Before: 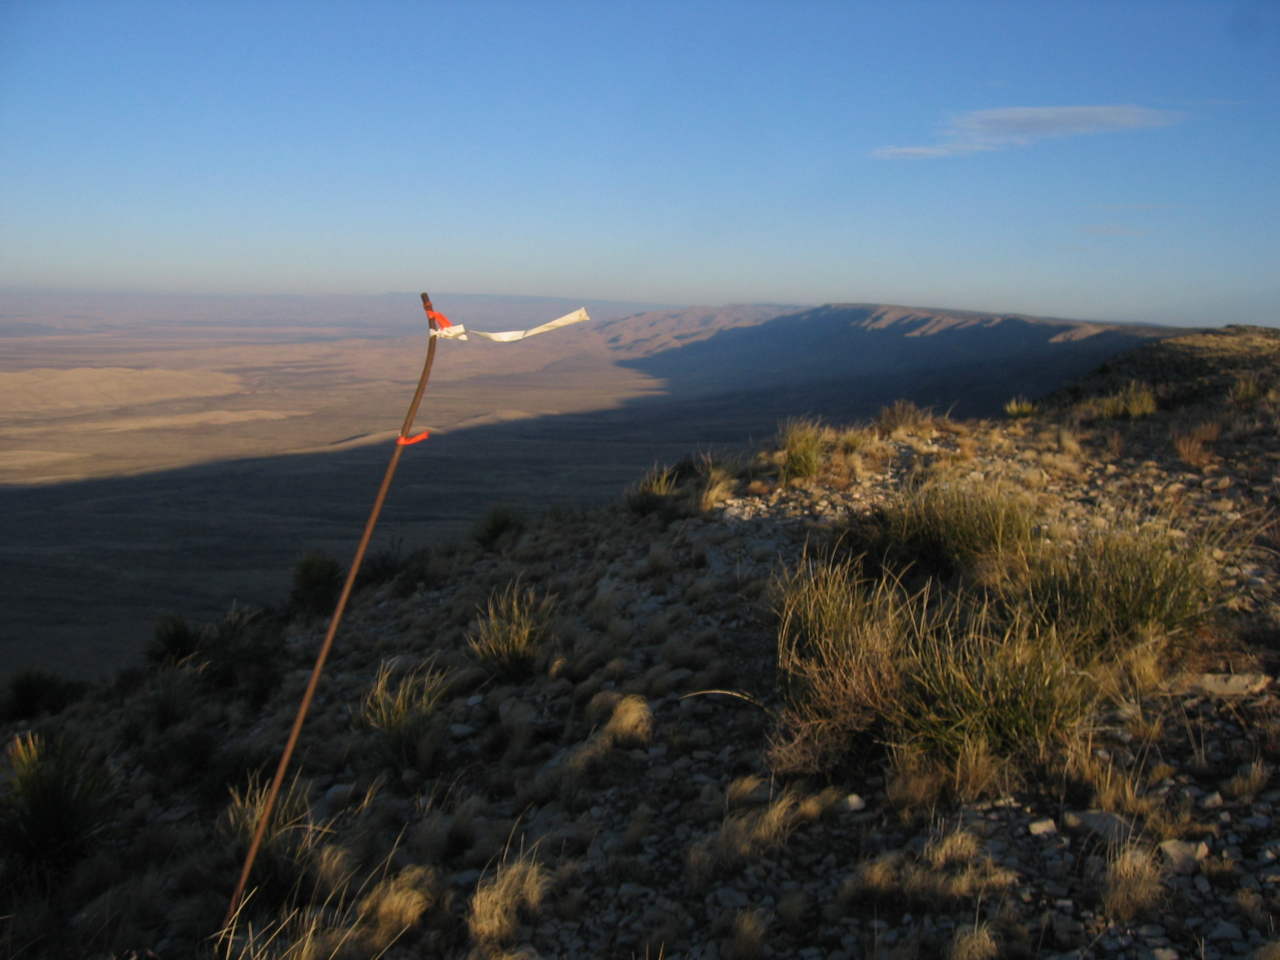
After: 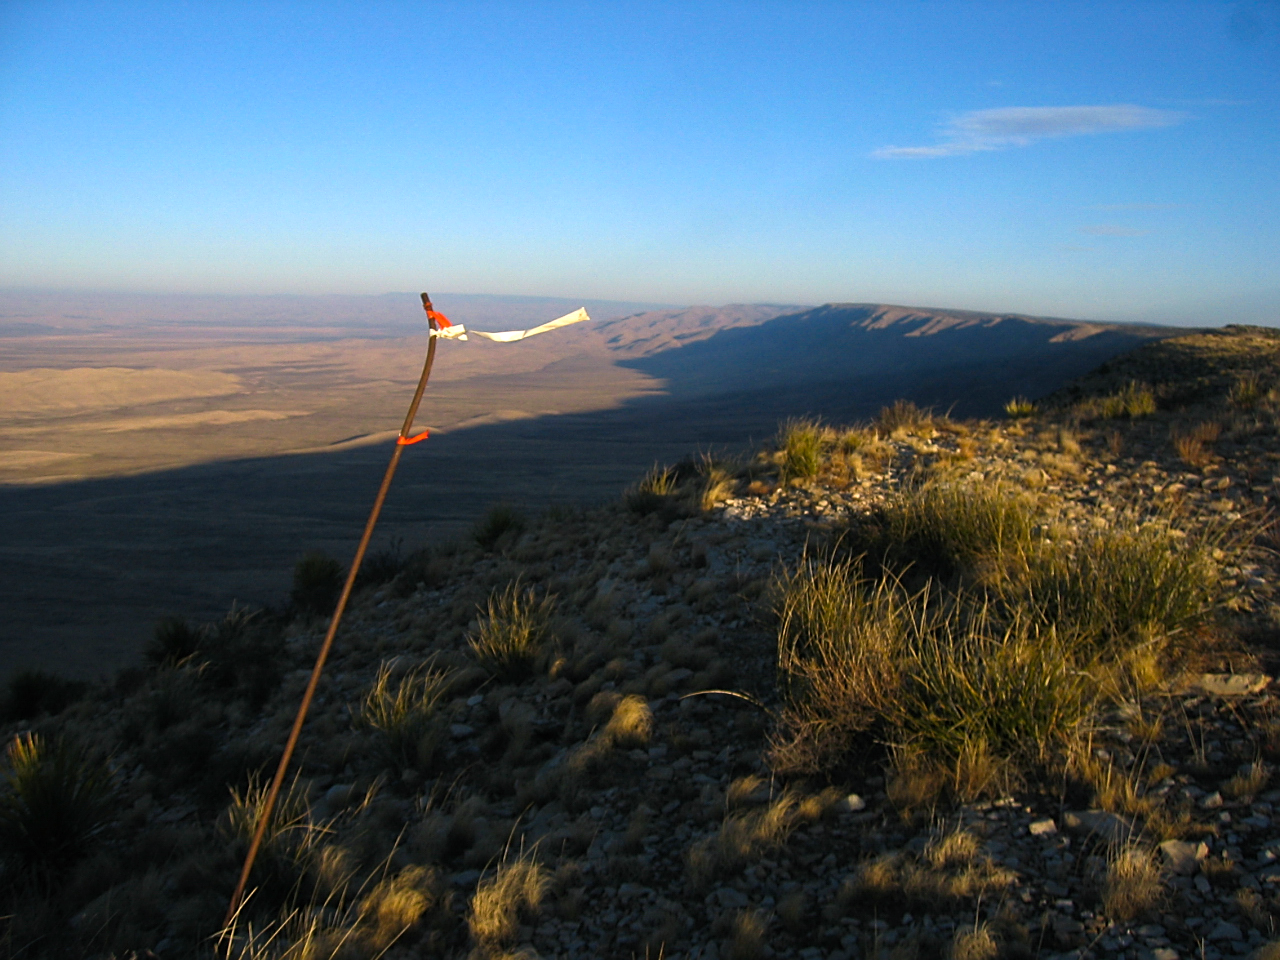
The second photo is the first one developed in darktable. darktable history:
sharpen: on, module defaults
color balance rgb: shadows lift › chroma 1.013%, shadows lift › hue 217.75°, highlights gain › luminance 14.798%, perceptual saturation grading › global saturation 16.187%, perceptual brilliance grading › highlights 10.899%, perceptual brilliance grading › shadows -11.111%, global vibrance 20%
